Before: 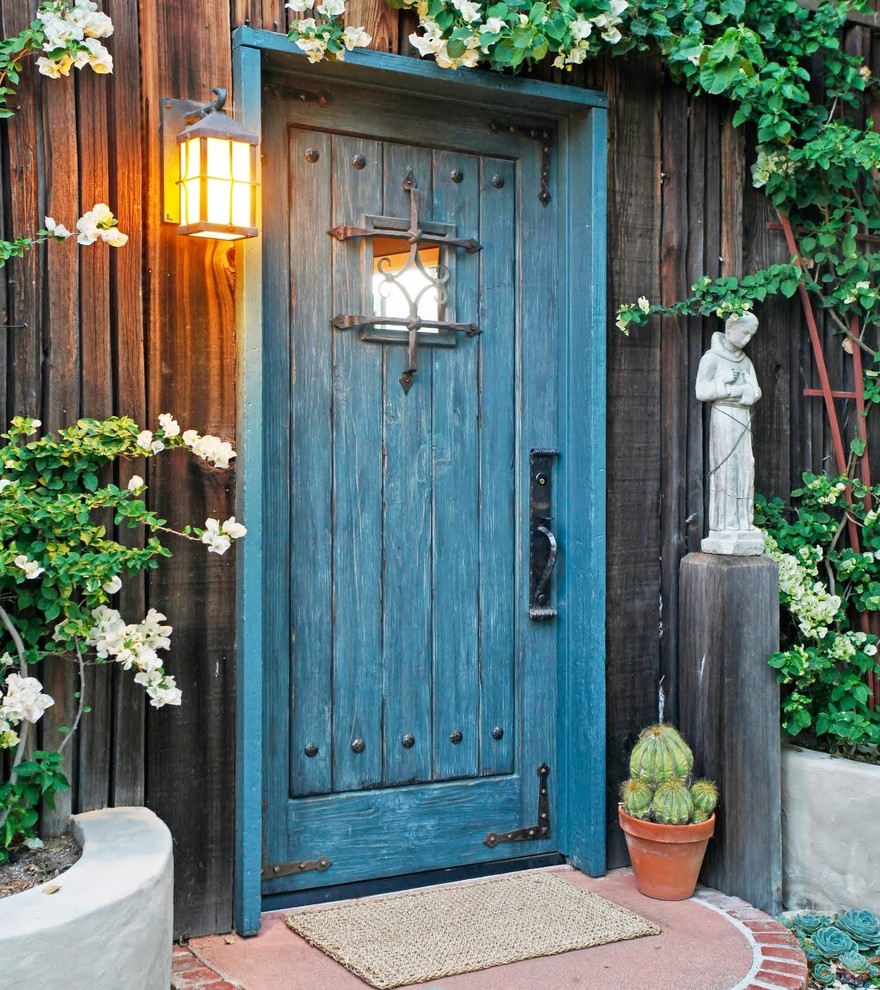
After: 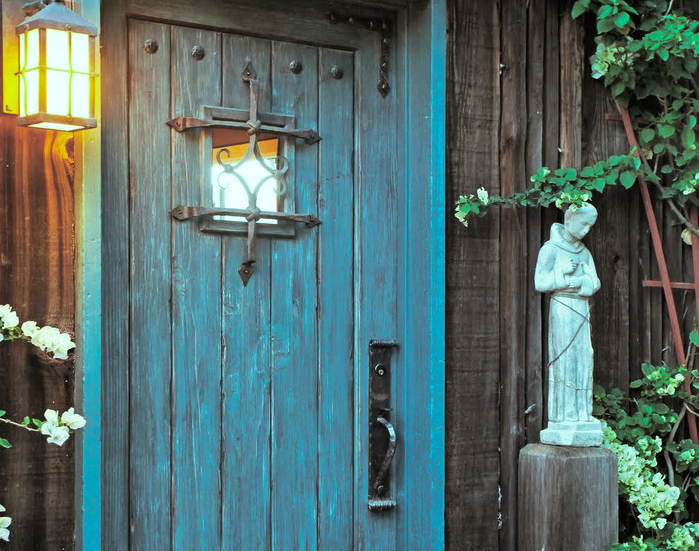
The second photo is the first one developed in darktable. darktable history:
base curve: curves: ch0 [(0, 0) (0.472, 0.455) (1, 1)], preserve colors none
split-toning: shadows › saturation 0.2
crop: left 18.38%, top 11.092%, right 2.134%, bottom 33.217%
color balance rgb: shadows lift › chroma 11.71%, shadows lift › hue 133.46°, highlights gain › chroma 4%, highlights gain › hue 200.2°, perceptual saturation grading › global saturation 18.05%
